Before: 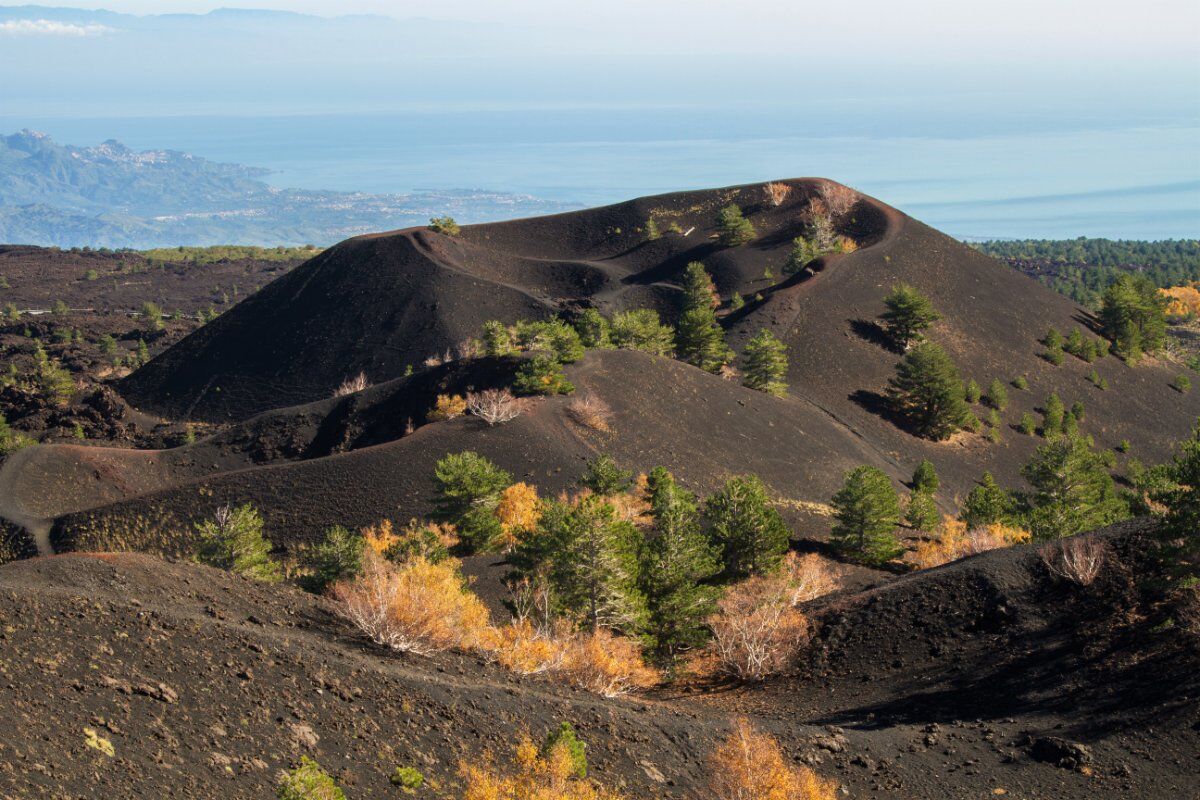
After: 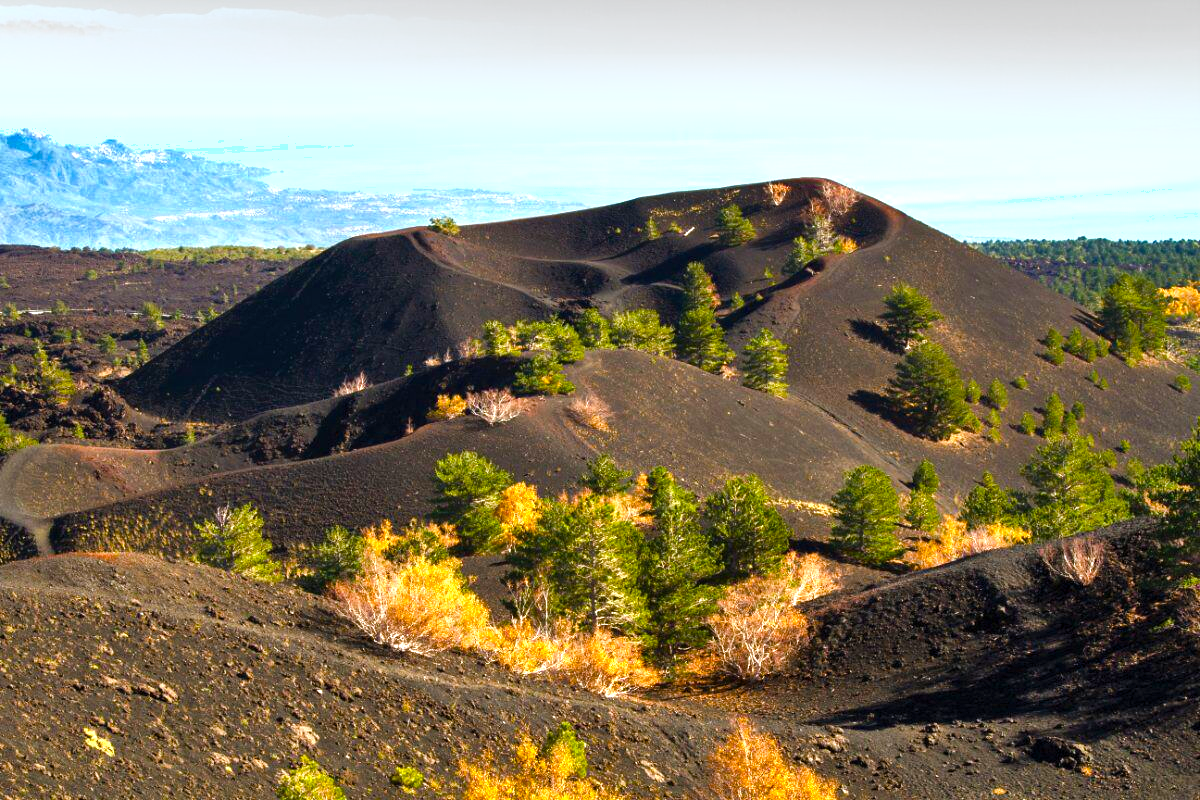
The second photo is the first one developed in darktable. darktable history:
color balance rgb: highlights gain › luminance 14.594%, perceptual saturation grading › global saturation 27.686%, perceptual saturation grading › highlights -24.983%, perceptual saturation grading › mid-tones 25.145%, perceptual saturation grading › shadows 49.267%, perceptual brilliance grading › global brilliance 12.28%, perceptual brilliance grading › highlights 14.874%
shadows and highlights: white point adjustment 0.946, soften with gaussian
